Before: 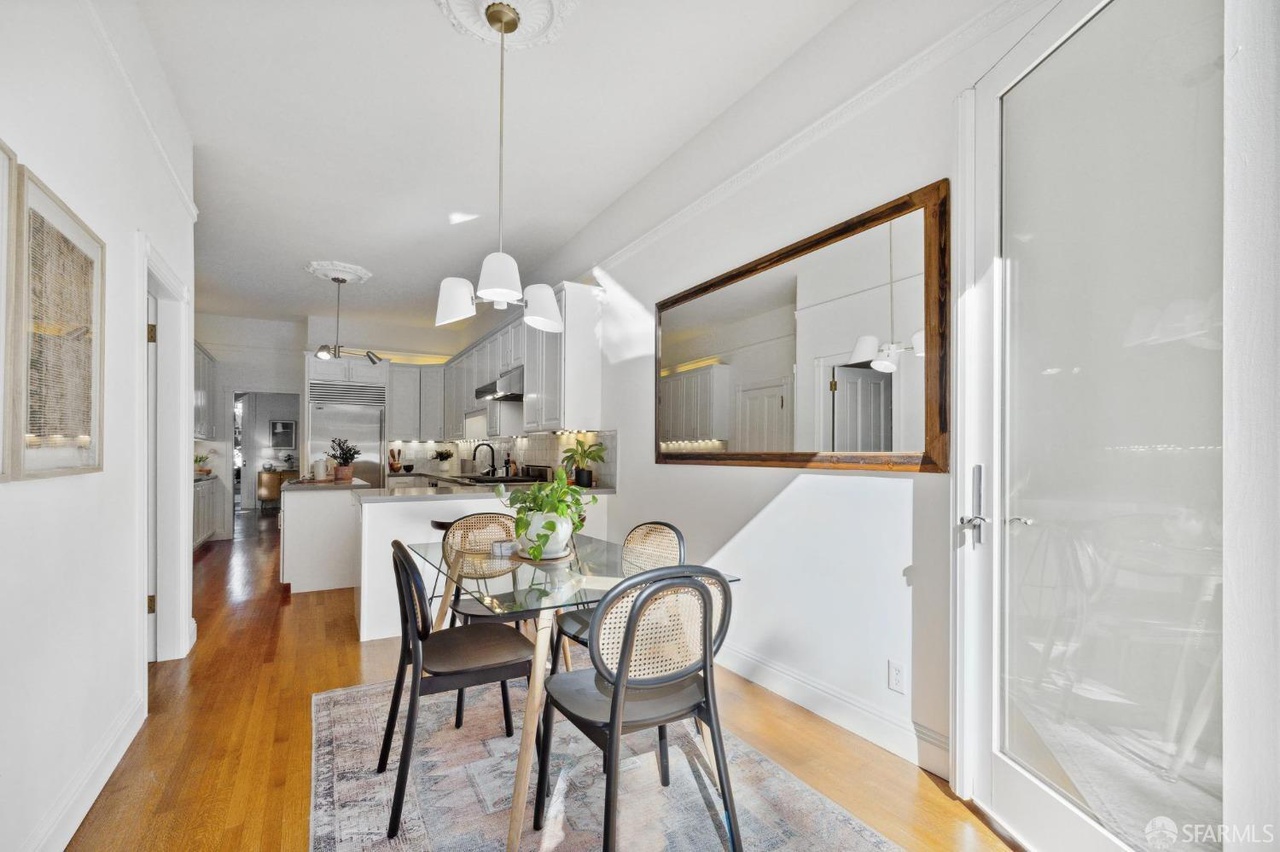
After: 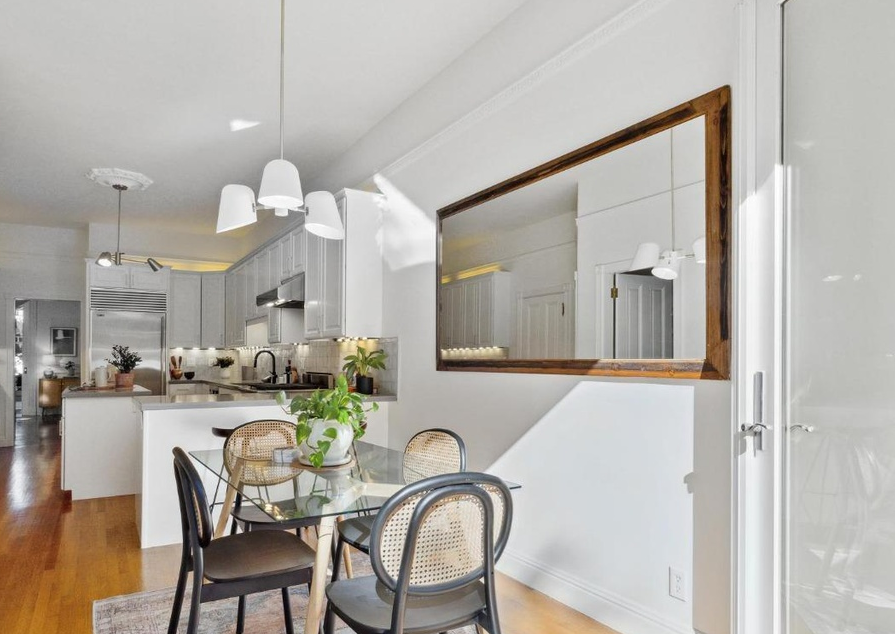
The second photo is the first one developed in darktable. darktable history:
crop and rotate: left 17.129%, top 10.977%, right 12.89%, bottom 14.549%
